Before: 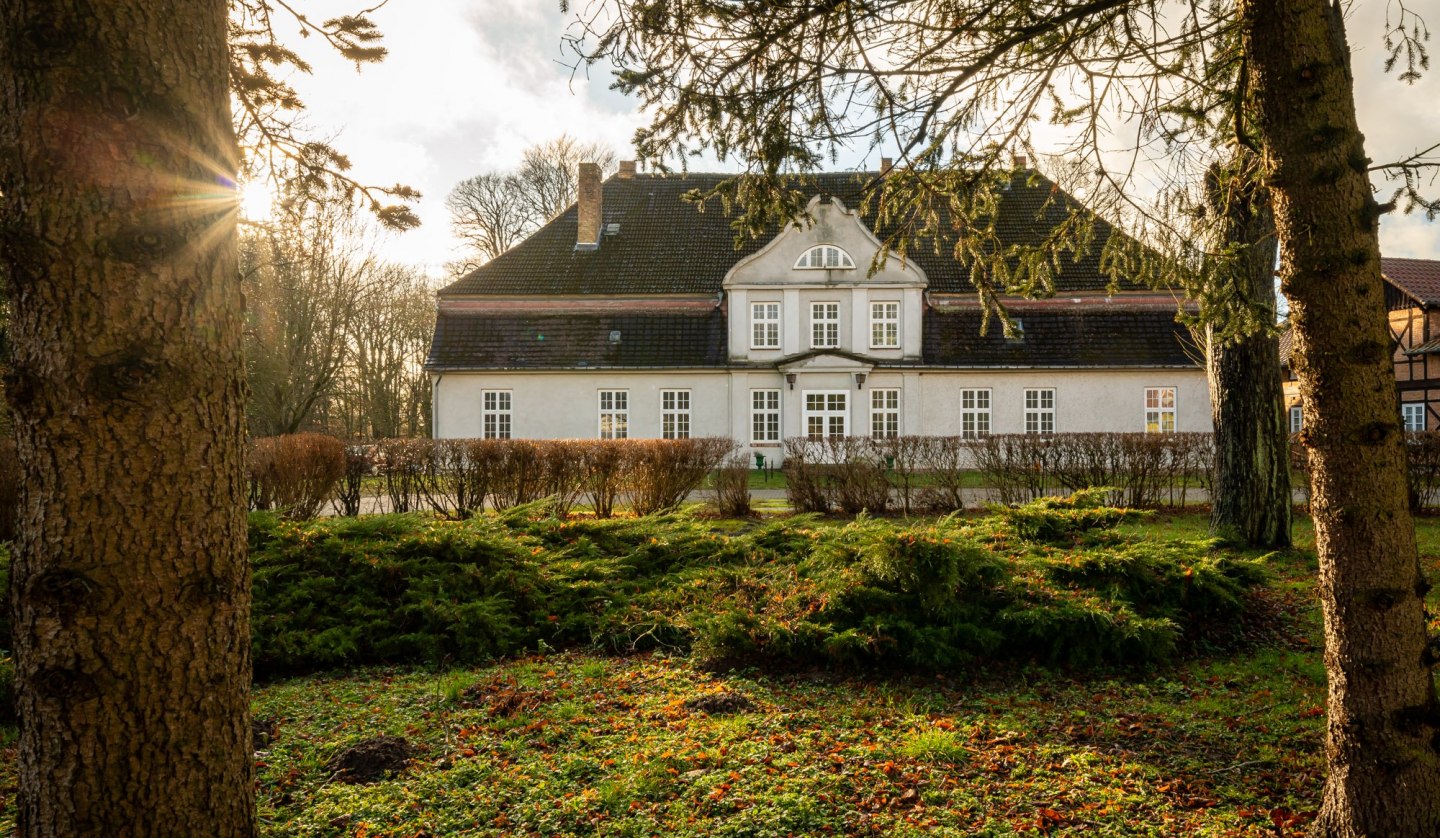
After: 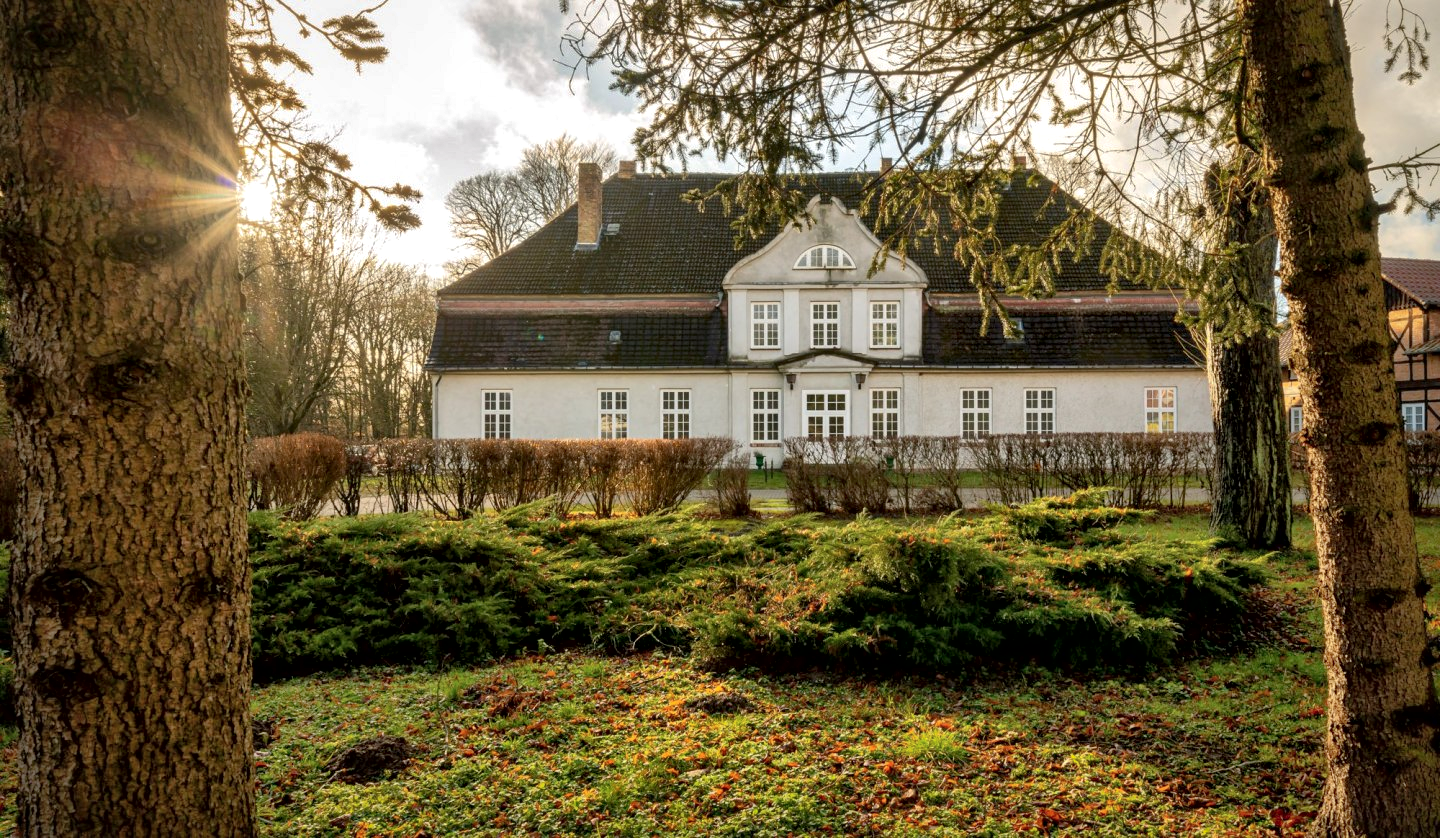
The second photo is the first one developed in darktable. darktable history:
local contrast: mode bilateral grid, contrast 25, coarseness 60, detail 151%, midtone range 0.2
shadows and highlights: on, module defaults
